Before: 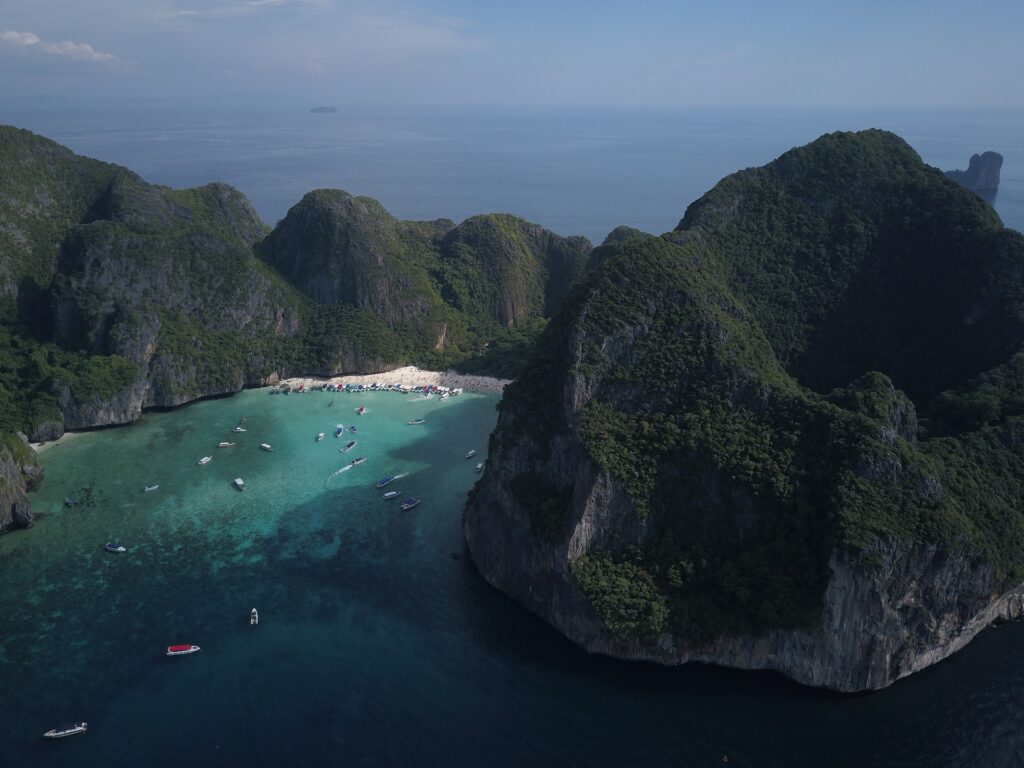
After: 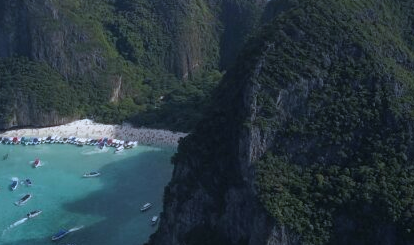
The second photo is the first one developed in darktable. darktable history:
crop: left 31.751%, top 32.172%, right 27.8%, bottom 35.83%
white balance: red 0.924, blue 1.095
